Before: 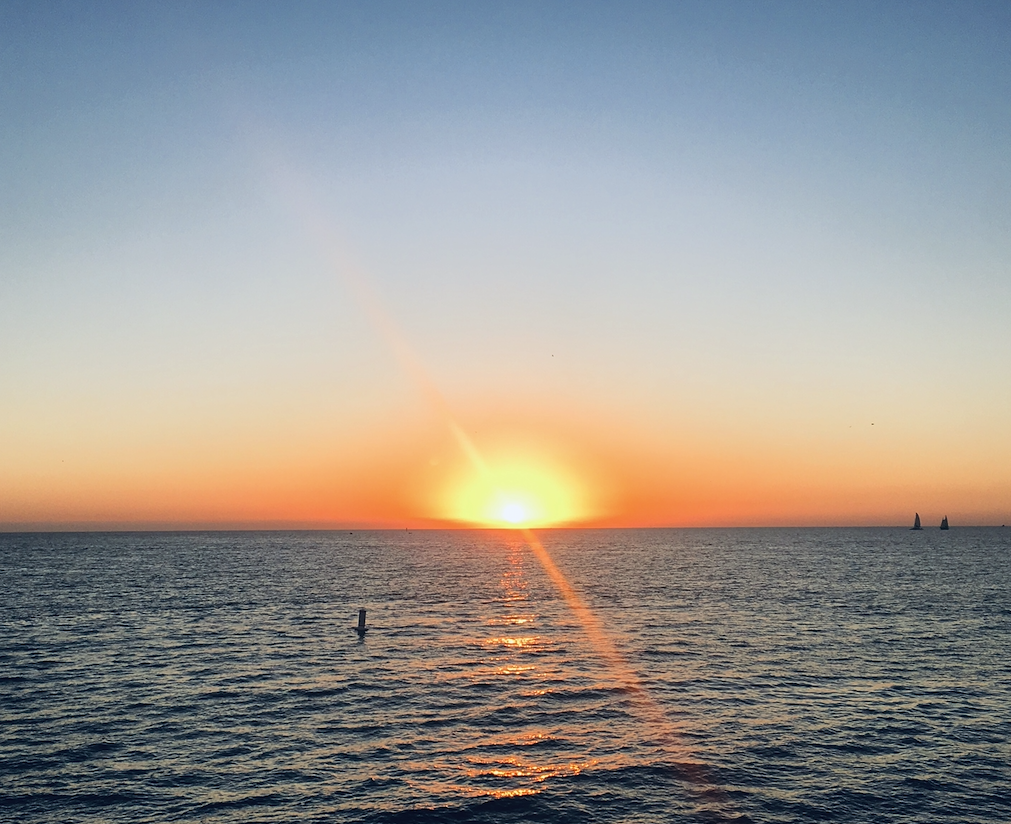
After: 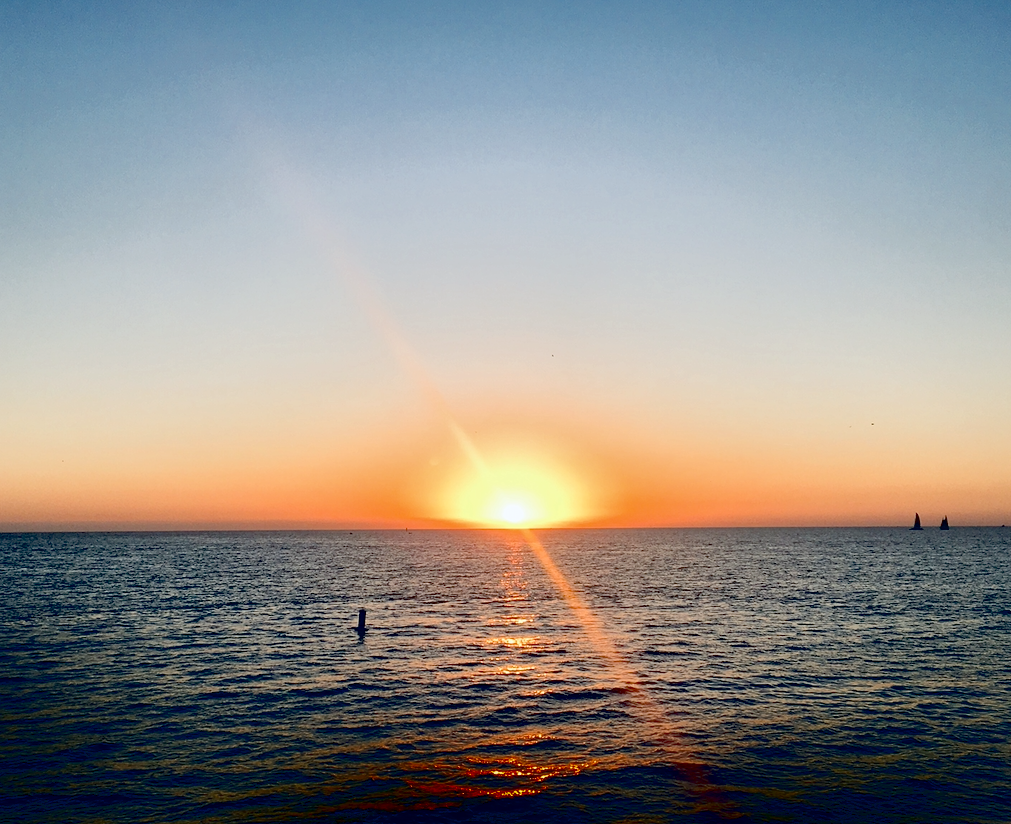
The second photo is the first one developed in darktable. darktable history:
local contrast: mode bilateral grid, contrast 20, coarseness 50, detail 120%, midtone range 0.2
exposure: black level correction 0.056, compensate highlight preservation false
shadows and highlights: shadows -88.03, highlights -35.45, shadows color adjustment 99.15%, highlights color adjustment 0%, soften with gaussian
